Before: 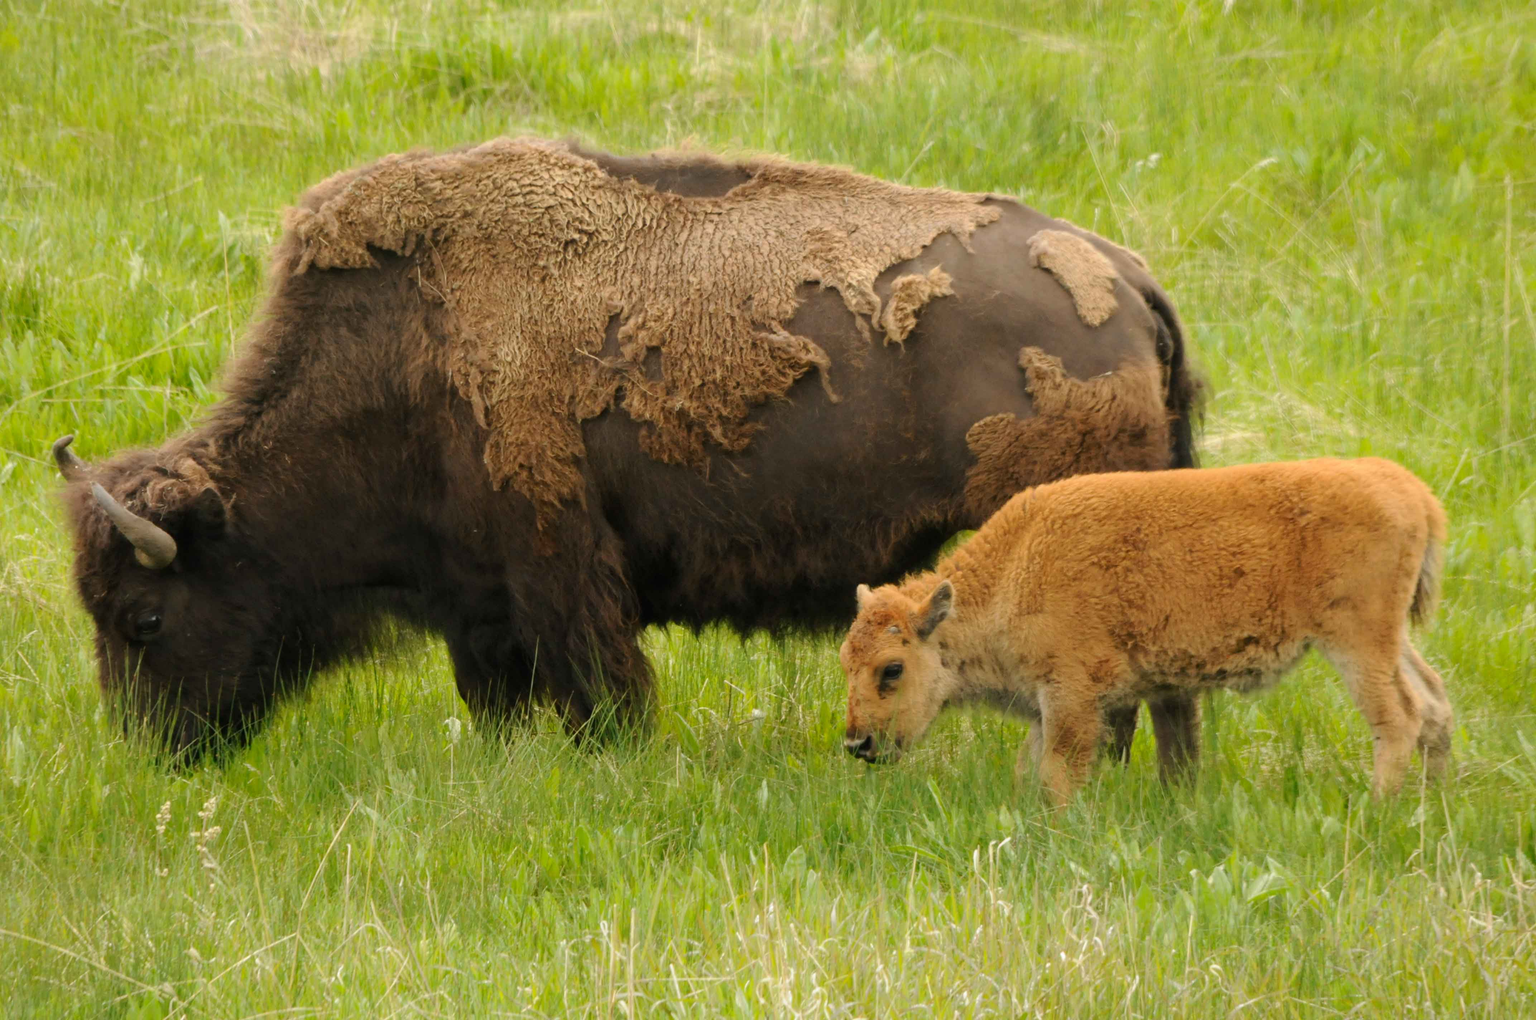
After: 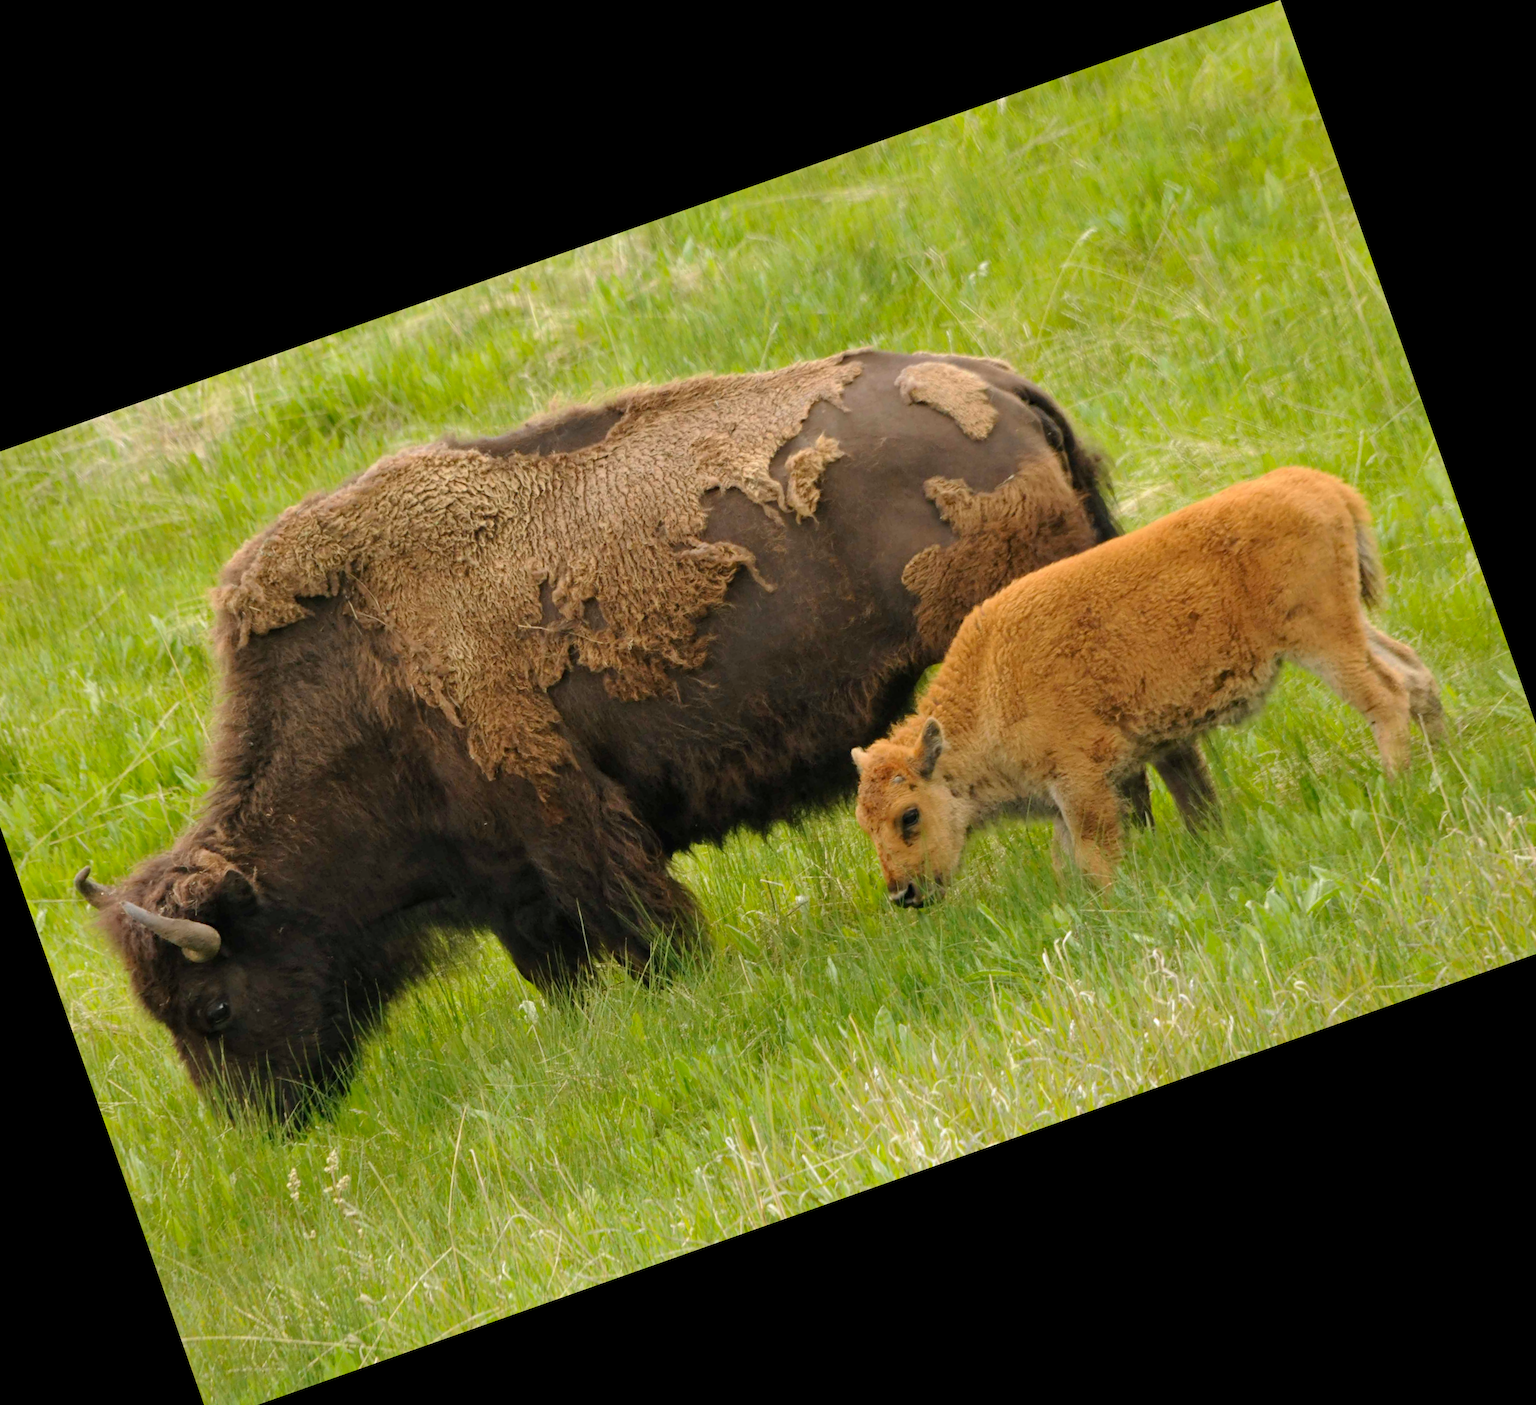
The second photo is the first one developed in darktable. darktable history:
crop and rotate: angle 19.43°, left 6.812%, right 4.125%, bottom 1.087%
shadows and highlights: shadows 37.27, highlights -28.18, soften with gaussian
haze removal: compatibility mode true, adaptive false
